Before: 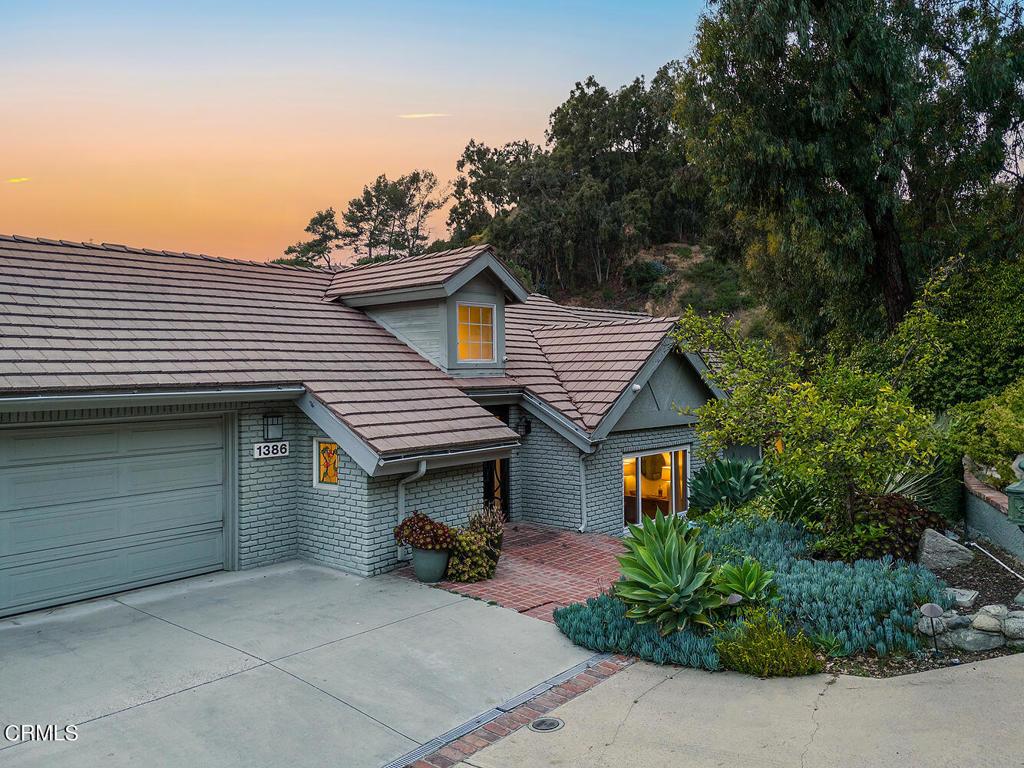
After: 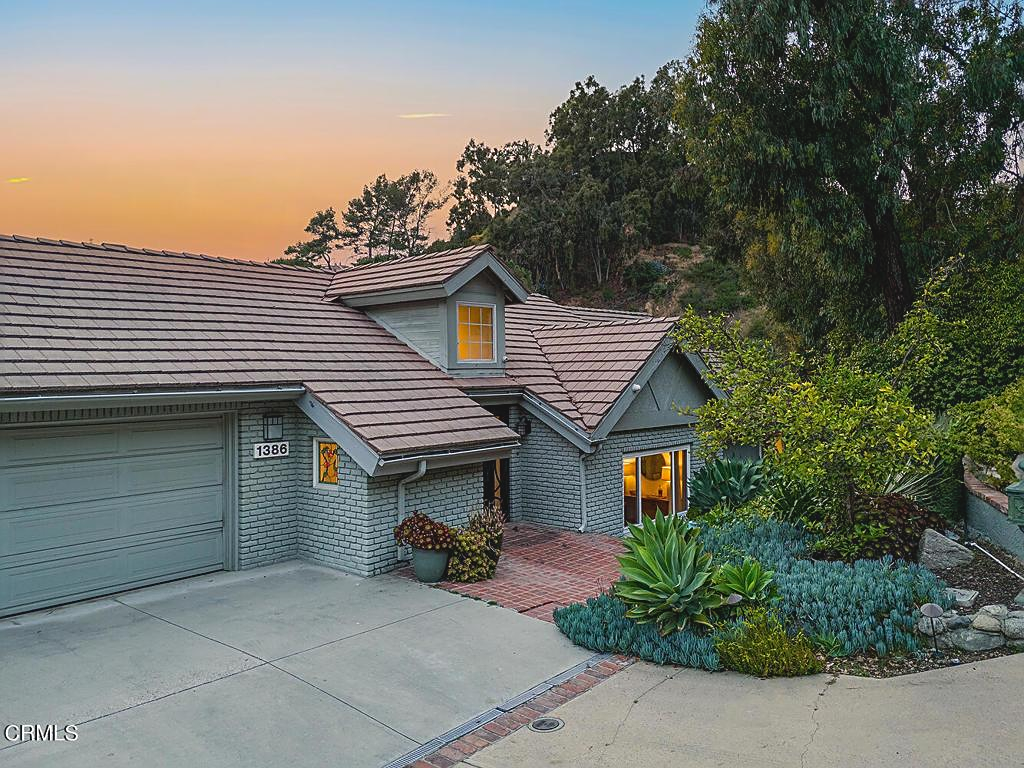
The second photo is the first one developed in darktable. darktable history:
sharpen: on, module defaults
contrast brightness saturation: contrast -0.122
